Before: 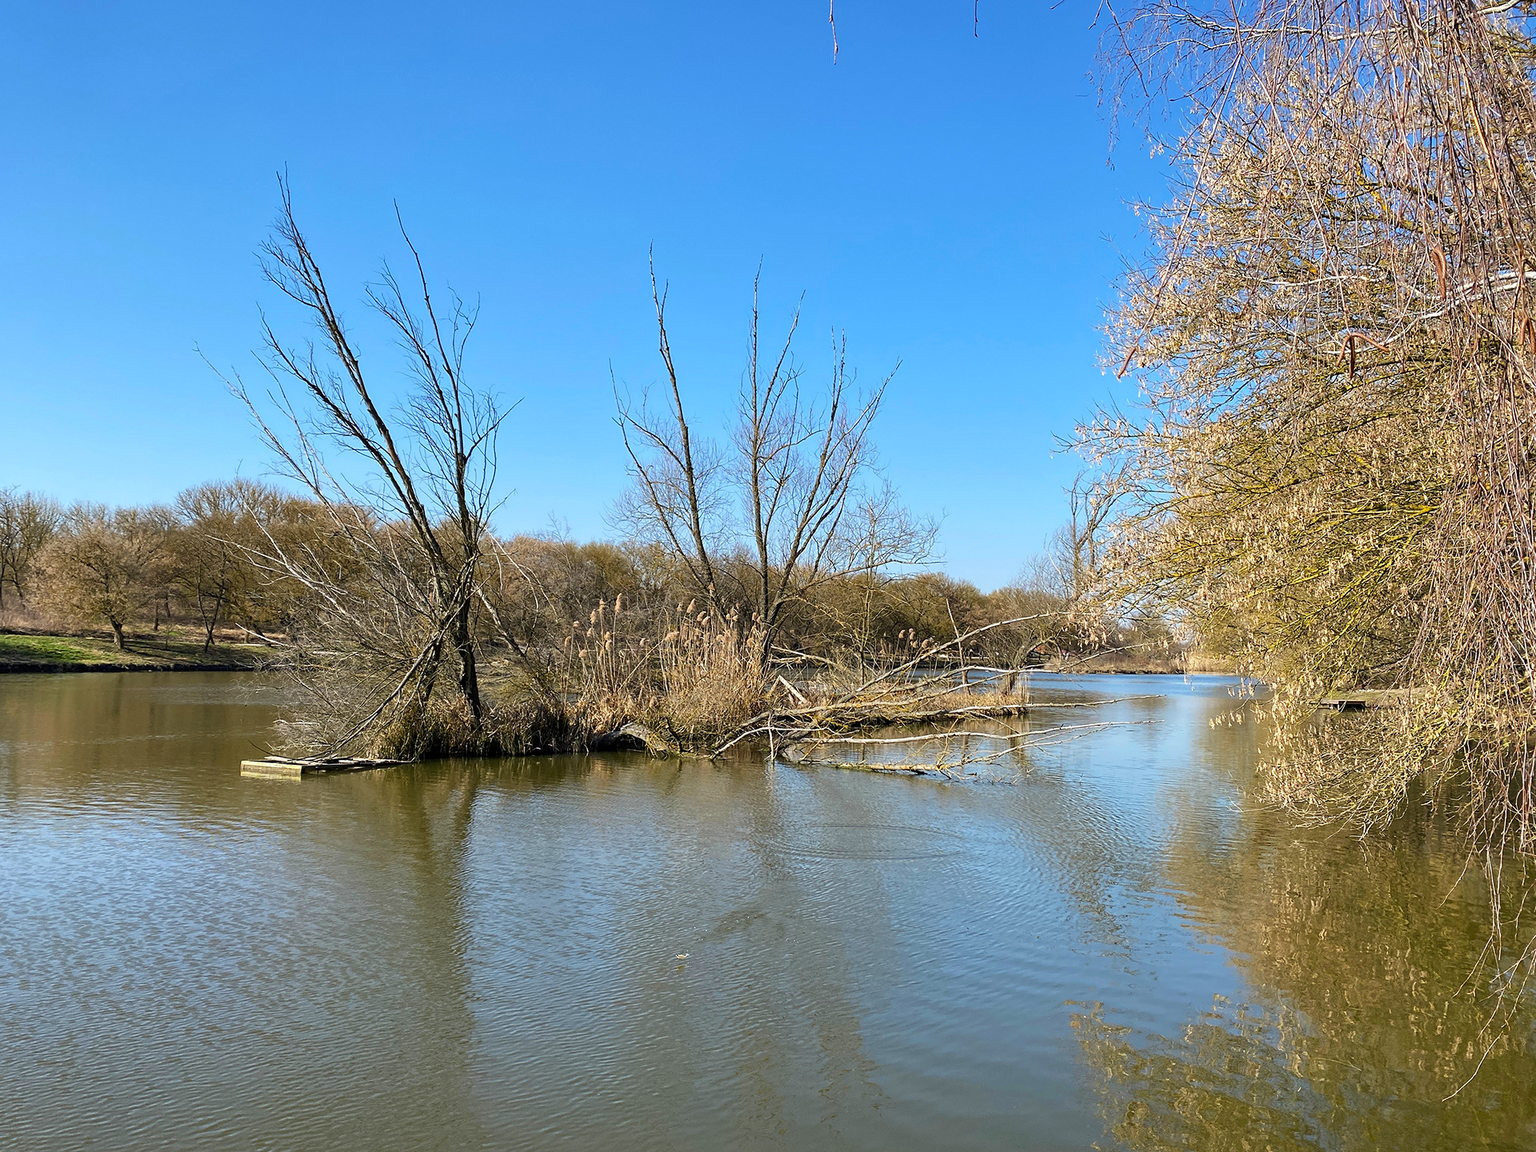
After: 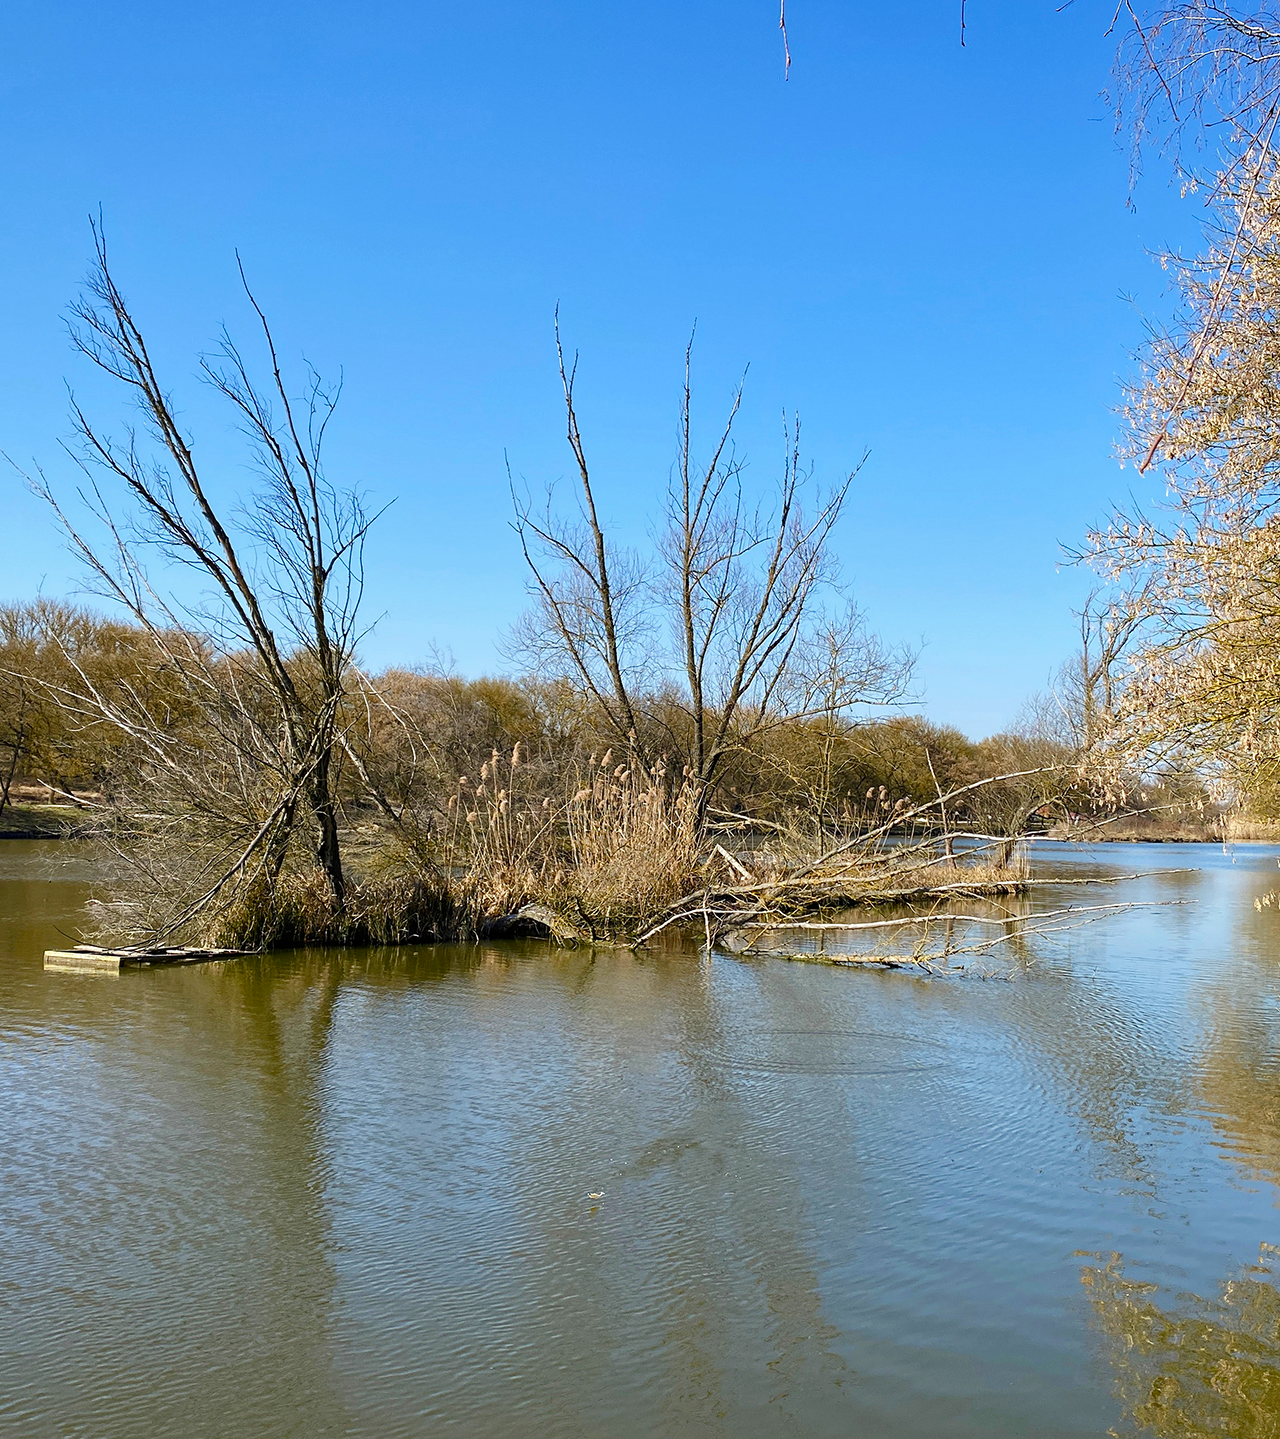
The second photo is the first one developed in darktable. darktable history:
color balance rgb: perceptual saturation grading › global saturation -0.136%, perceptual saturation grading › highlights -24.755%, perceptual saturation grading › shadows 29.489%, global vibrance 24.392%
crop and rotate: left 13.395%, right 19.921%
